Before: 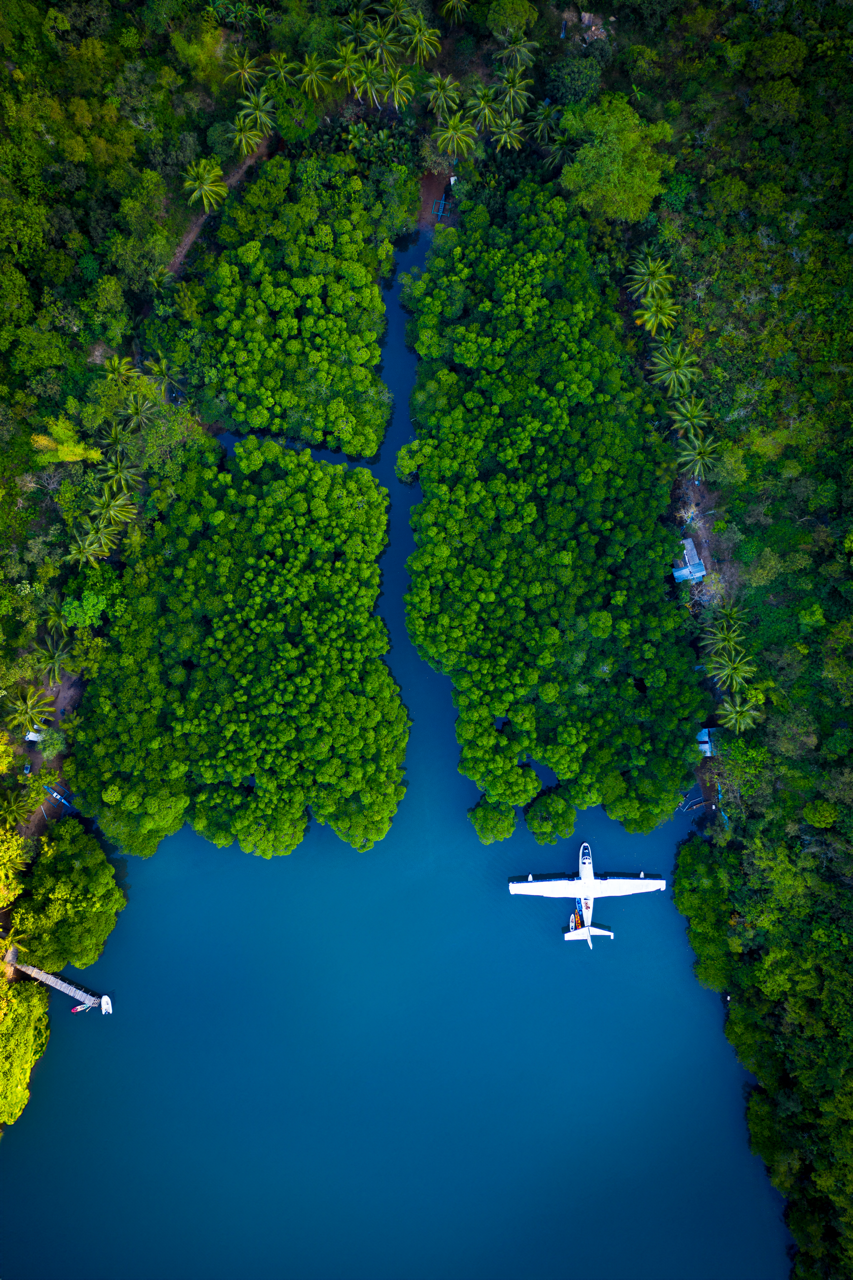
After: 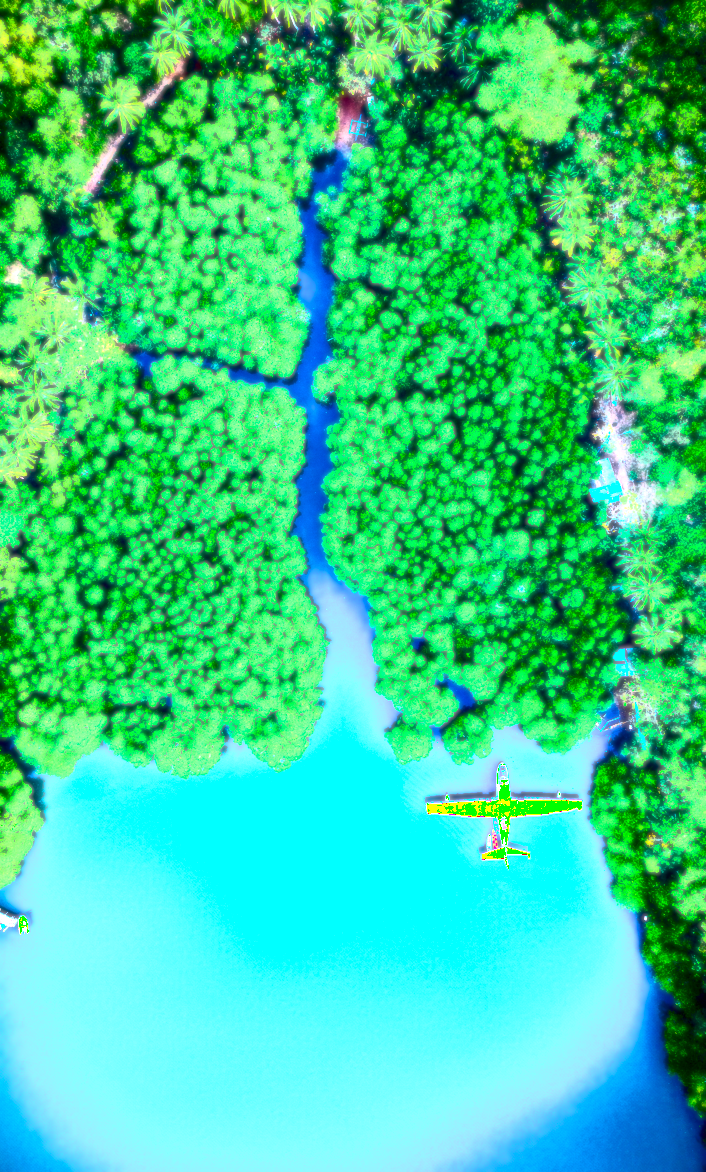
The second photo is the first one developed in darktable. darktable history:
color balance rgb: perceptual saturation grading › global saturation 25%, perceptual brilliance grading › global brilliance 35%, perceptual brilliance grading › highlights 50%, perceptual brilliance grading › mid-tones 60%, perceptual brilliance grading › shadows 35%, global vibrance 20%
white balance: red 1.029, blue 0.92
exposure: black level correction -0.001, exposure 0.9 EV, compensate exposure bias true, compensate highlight preservation false
soften: size 8.67%, mix 49%
color contrast: green-magenta contrast 1.73, blue-yellow contrast 1.15
crop: left 9.807%, top 6.259%, right 7.334%, bottom 2.177%
contrast brightness saturation: contrast 0.5, saturation -0.1
